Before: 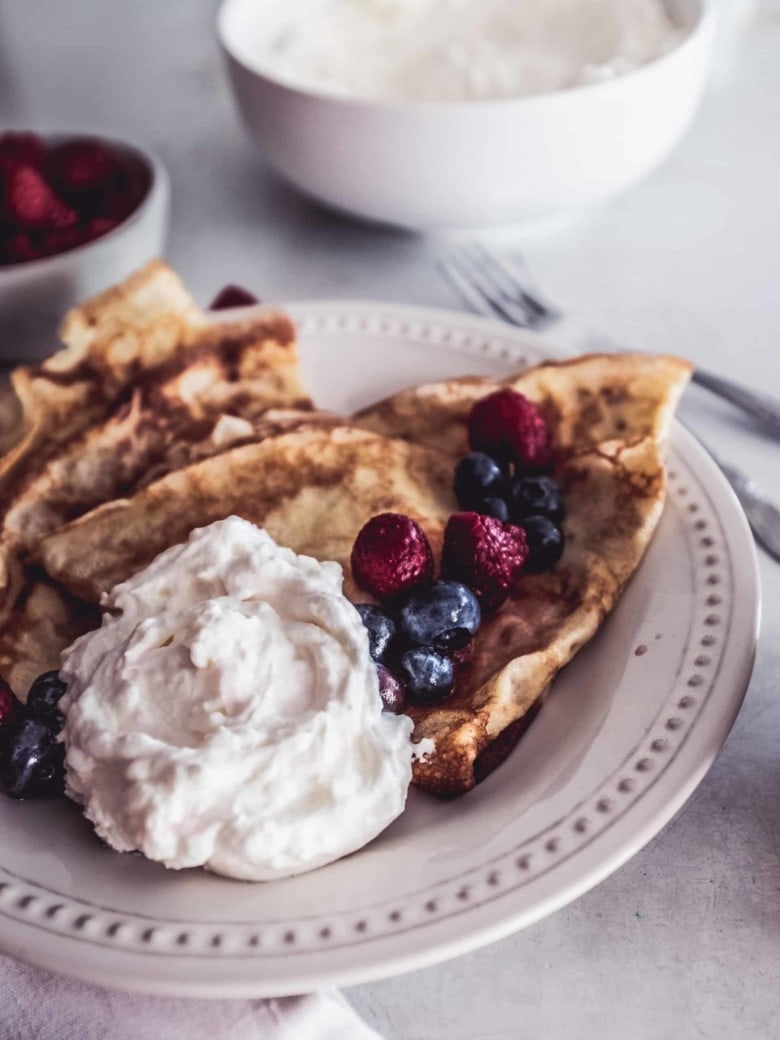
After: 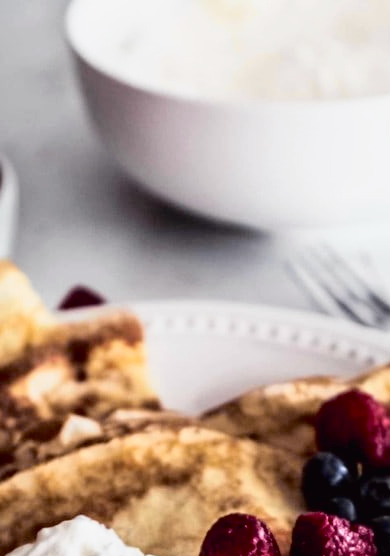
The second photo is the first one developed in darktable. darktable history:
crop: left 19.556%, right 30.401%, bottom 46.458%
tone curve: curves: ch0 [(0, 0.013) (0.129, 0.1) (0.327, 0.382) (0.489, 0.573) (0.66, 0.748) (0.858, 0.926) (1, 0.977)]; ch1 [(0, 0) (0.353, 0.344) (0.45, 0.46) (0.498, 0.498) (0.521, 0.512) (0.563, 0.559) (0.592, 0.578) (0.647, 0.657) (1, 1)]; ch2 [(0, 0) (0.333, 0.346) (0.375, 0.375) (0.424, 0.43) (0.476, 0.492) (0.502, 0.502) (0.524, 0.531) (0.579, 0.61) (0.612, 0.644) (0.66, 0.715) (1, 1)], color space Lab, independent channels, preserve colors none
exposure: black level correction 0.009, exposure 0.014 EV, compensate highlight preservation false
